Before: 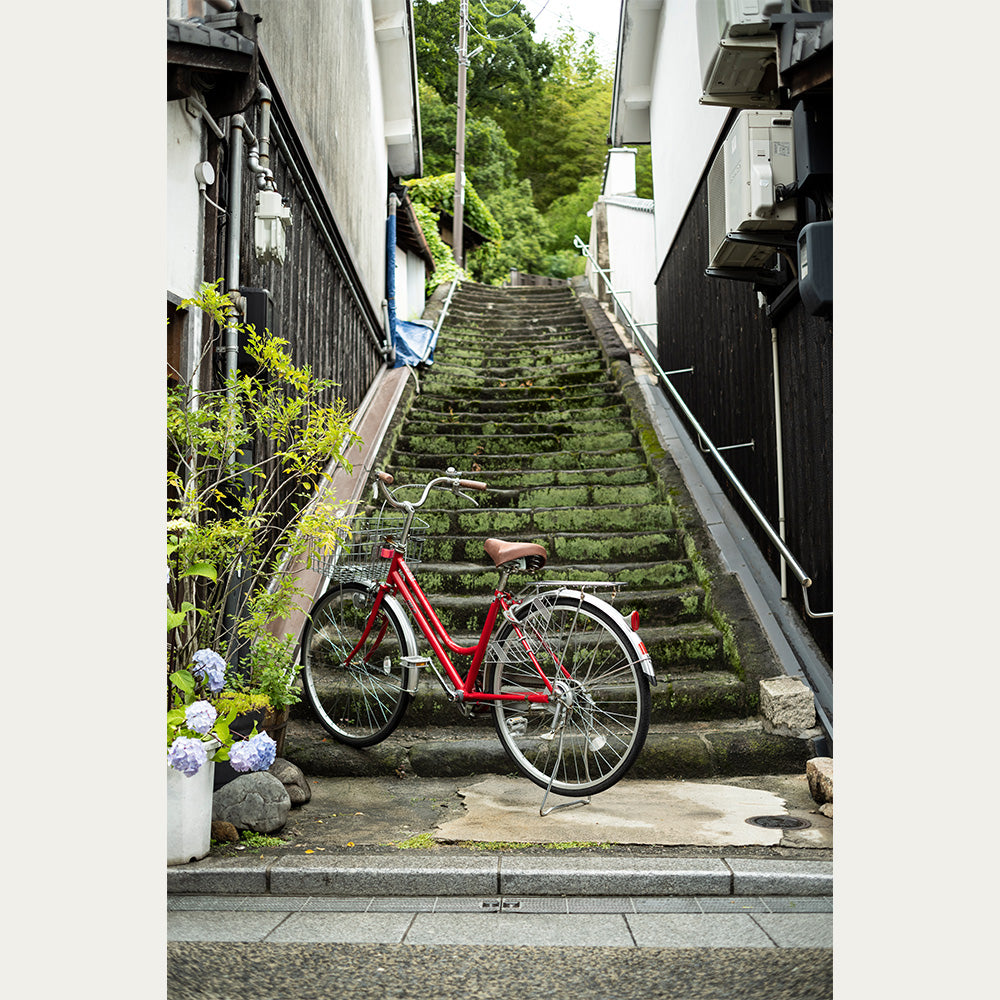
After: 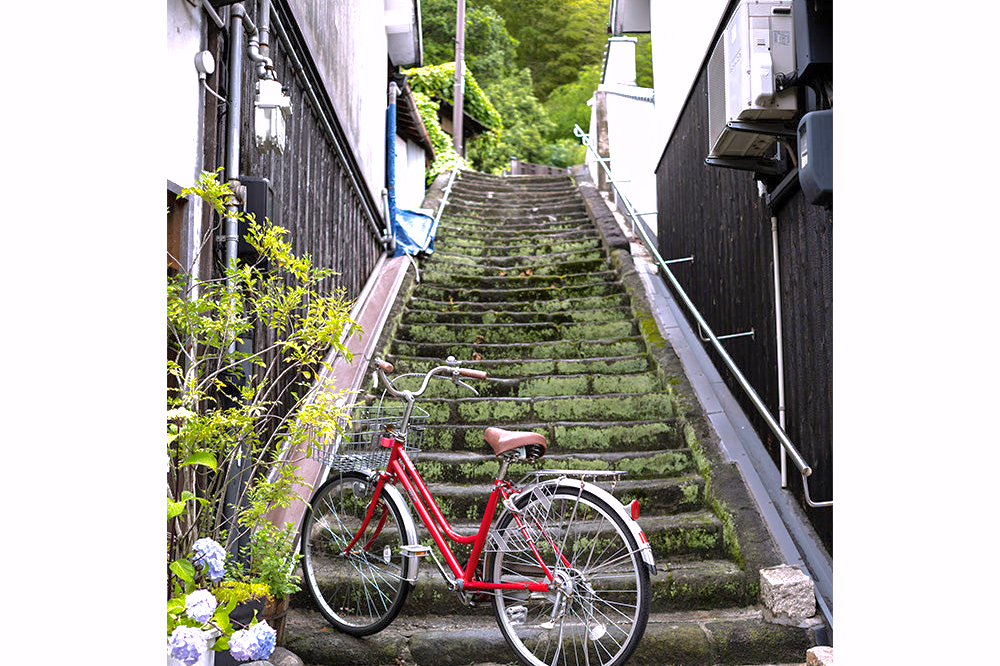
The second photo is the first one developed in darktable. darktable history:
white balance: red 1.042, blue 1.17
crop: top 11.166%, bottom 22.168%
tone equalizer: -8 EV -1.84 EV, -7 EV -1.16 EV, -6 EV -1.62 EV, smoothing diameter 25%, edges refinement/feathering 10, preserve details guided filter
shadows and highlights: on, module defaults
exposure: exposure 0.515 EV, compensate highlight preservation false
